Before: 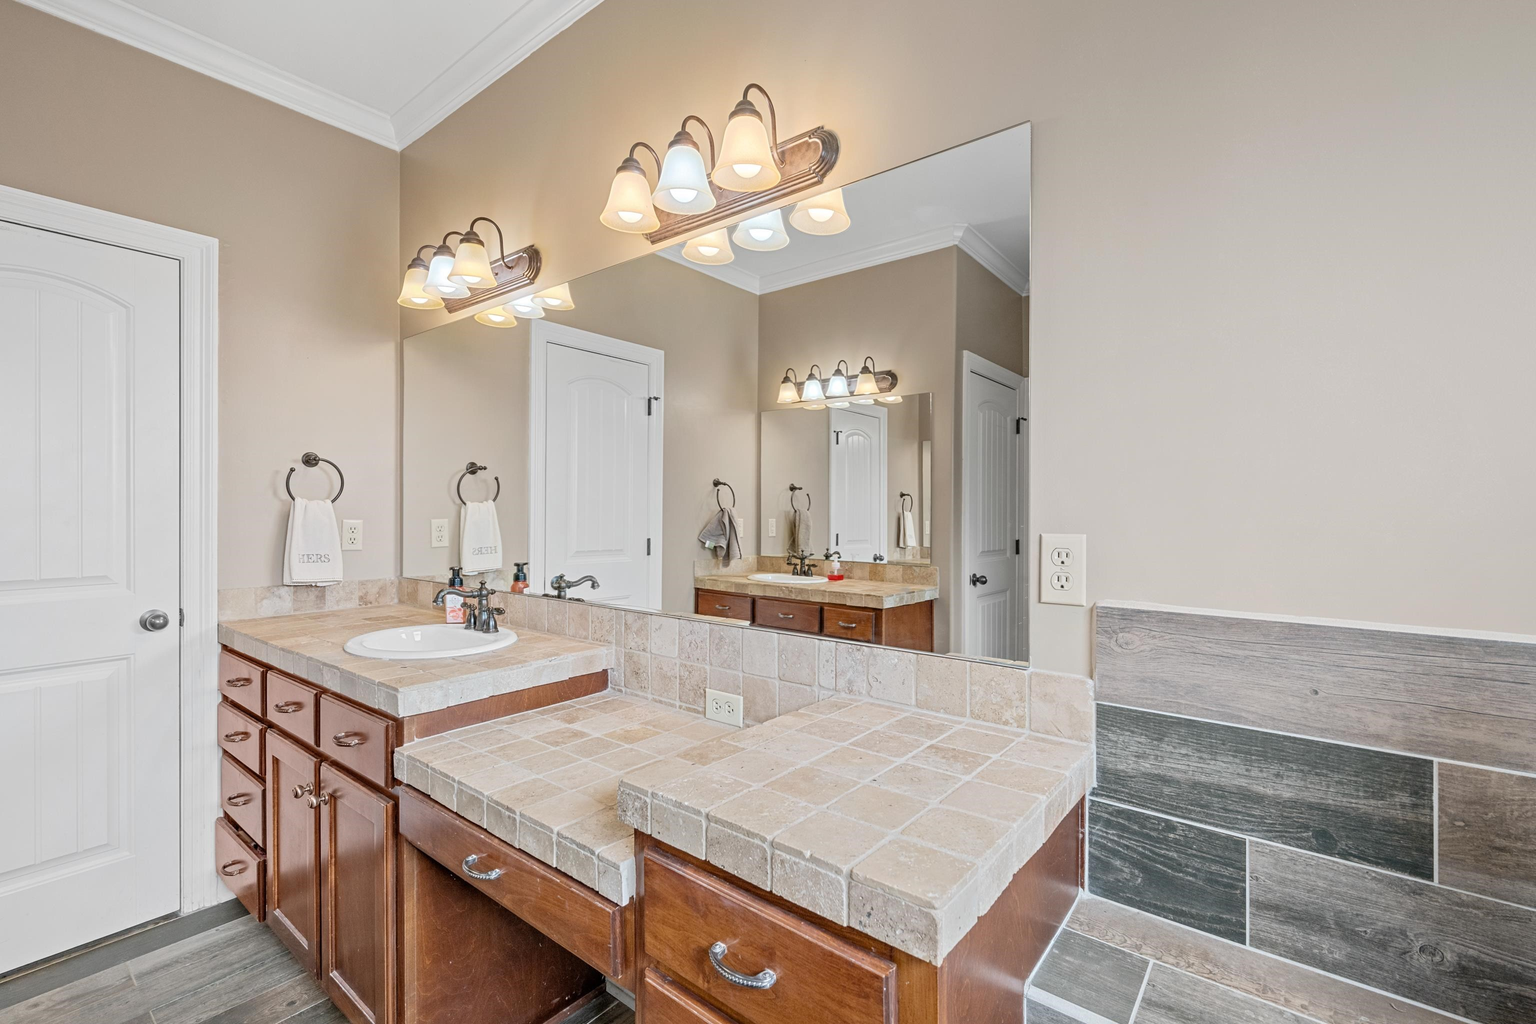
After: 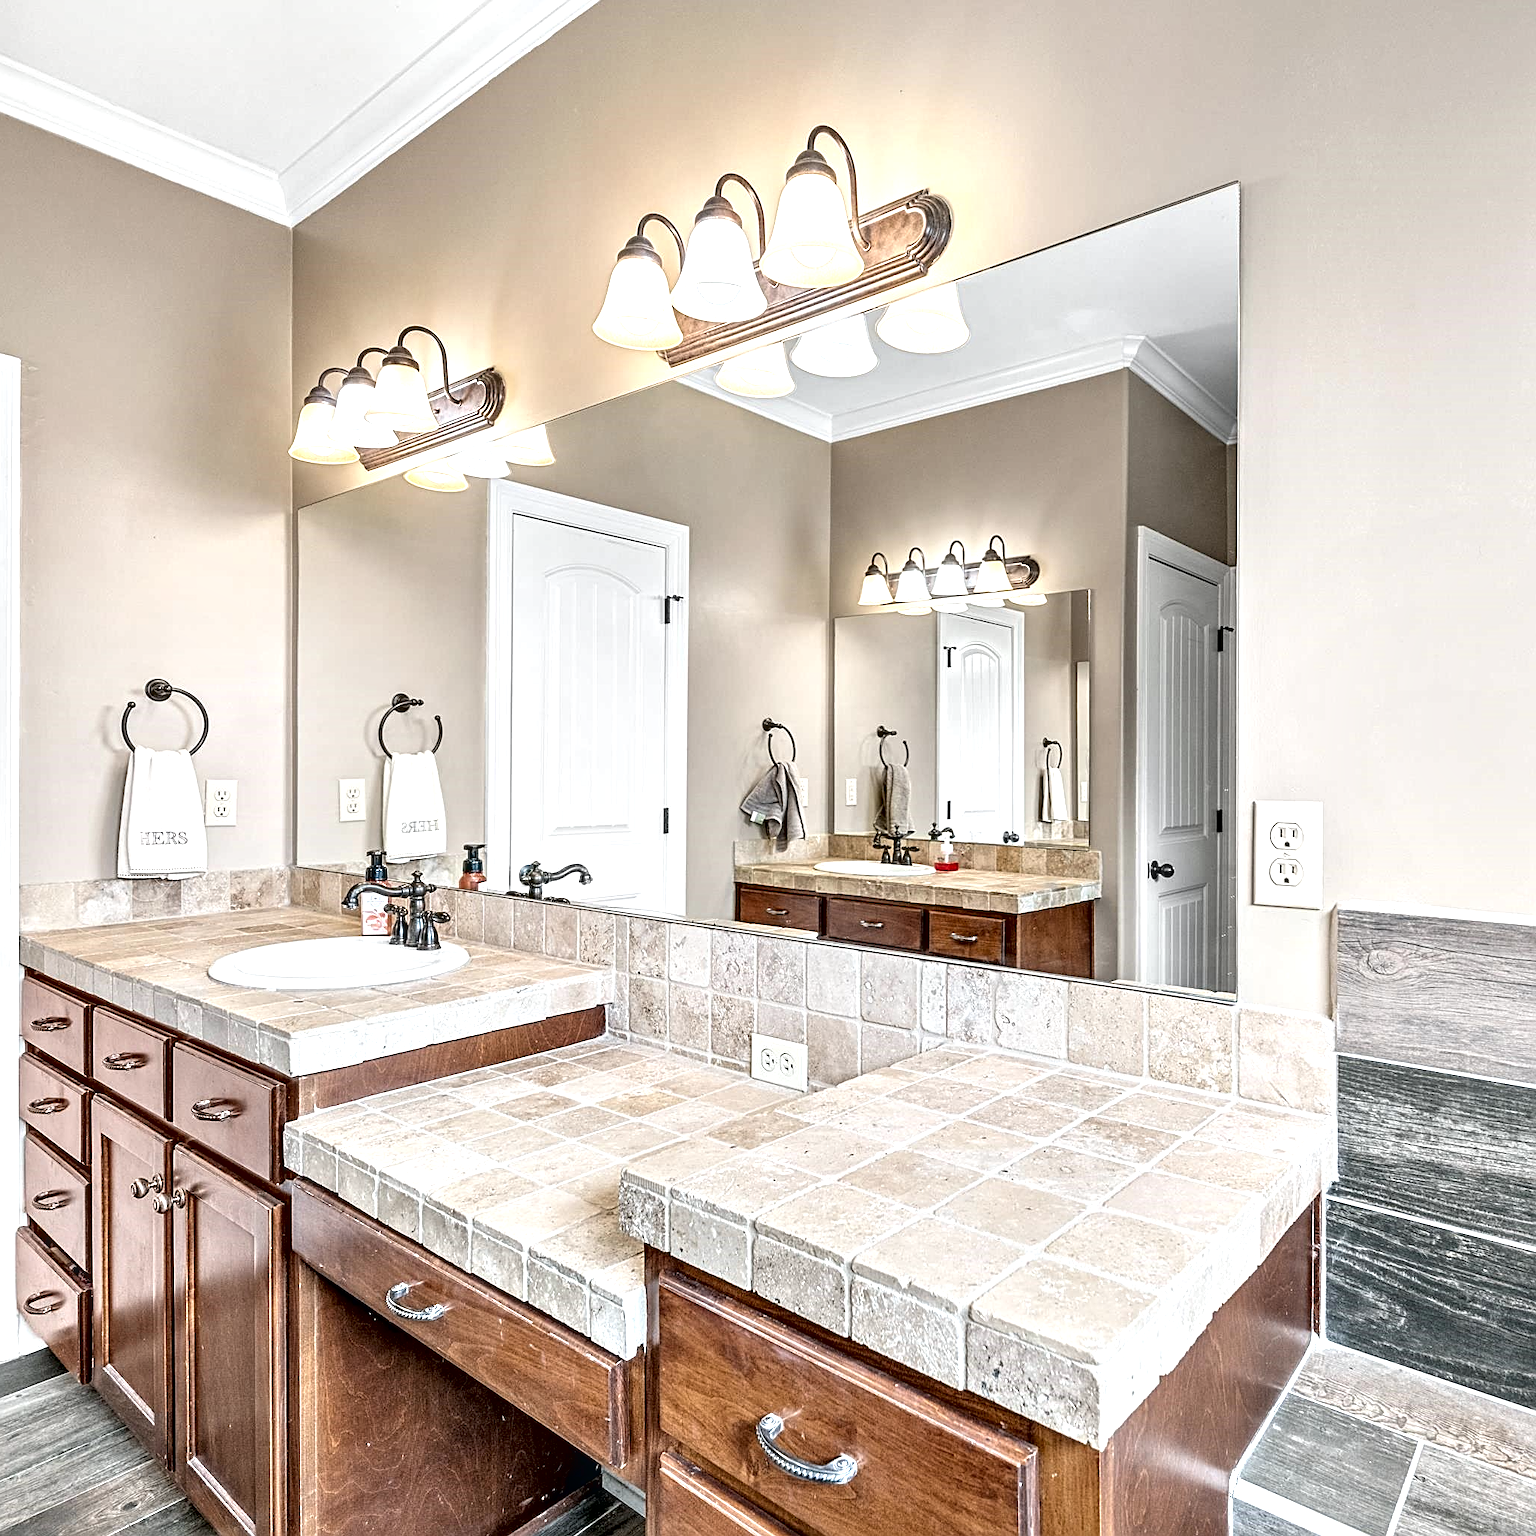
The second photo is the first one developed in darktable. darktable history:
local contrast: on, module defaults
crop and rotate: left 13.371%, right 19.967%
sharpen: on, module defaults
contrast equalizer: y [[0.6 ×6], [0.55 ×6], [0 ×6], [0 ×6], [0 ×6]]
exposure: black level correction 0, exposure 0.589 EV, compensate highlight preservation false
color correction: highlights b* 0.017, saturation 0.822
contrast brightness saturation: saturation -0.065
